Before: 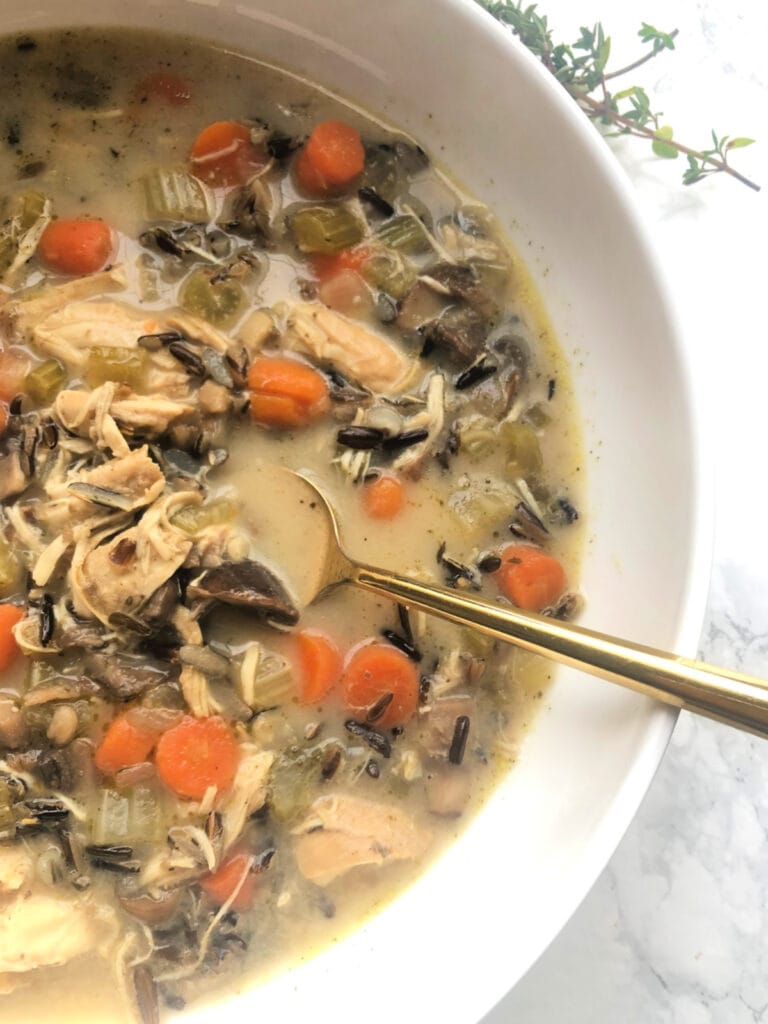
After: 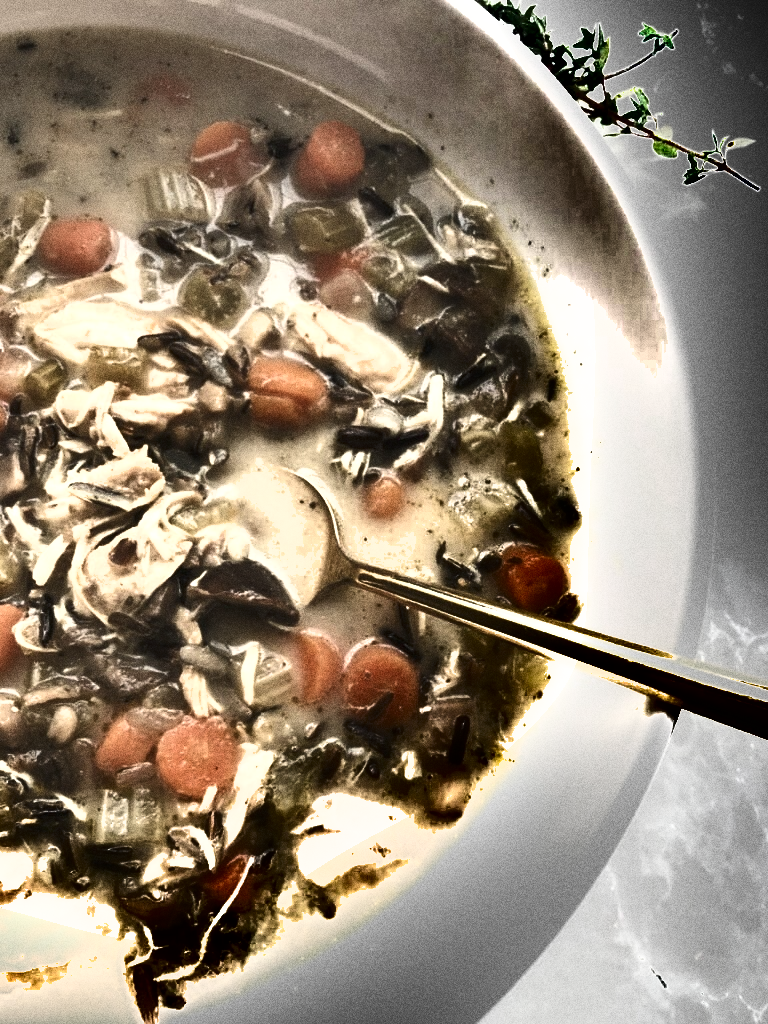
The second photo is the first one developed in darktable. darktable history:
shadows and highlights: shadows 20.91, highlights -82.73, soften with gaussian
color zones: curves: ch0 [(0, 0.6) (0.129, 0.508) (0.193, 0.483) (0.429, 0.5) (0.571, 0.5) (0.714, 0.5) (0.857, 0.5) (1, 0.6)]; ch1 [(0, 0.481) (0.112, 0.245) (0.213, 0.223) (0.429, 0.233) (0.571, 0.231) (0.683, 0.242) (0.857, 0.296) (1, 0.481)]
grain: coarseness 0.09 ISO, strength 40%
exposure: black level correction 0, exposure 1 EV, compensate highlight preservation false
